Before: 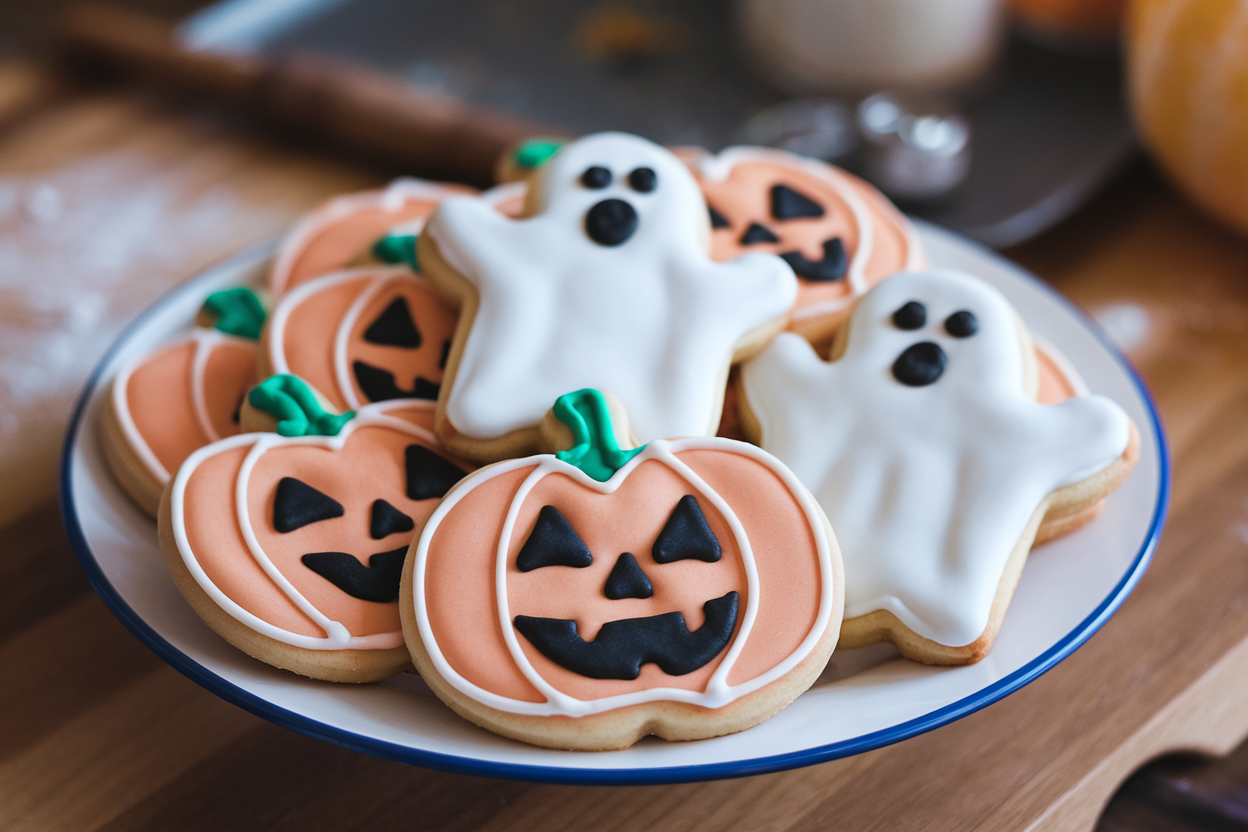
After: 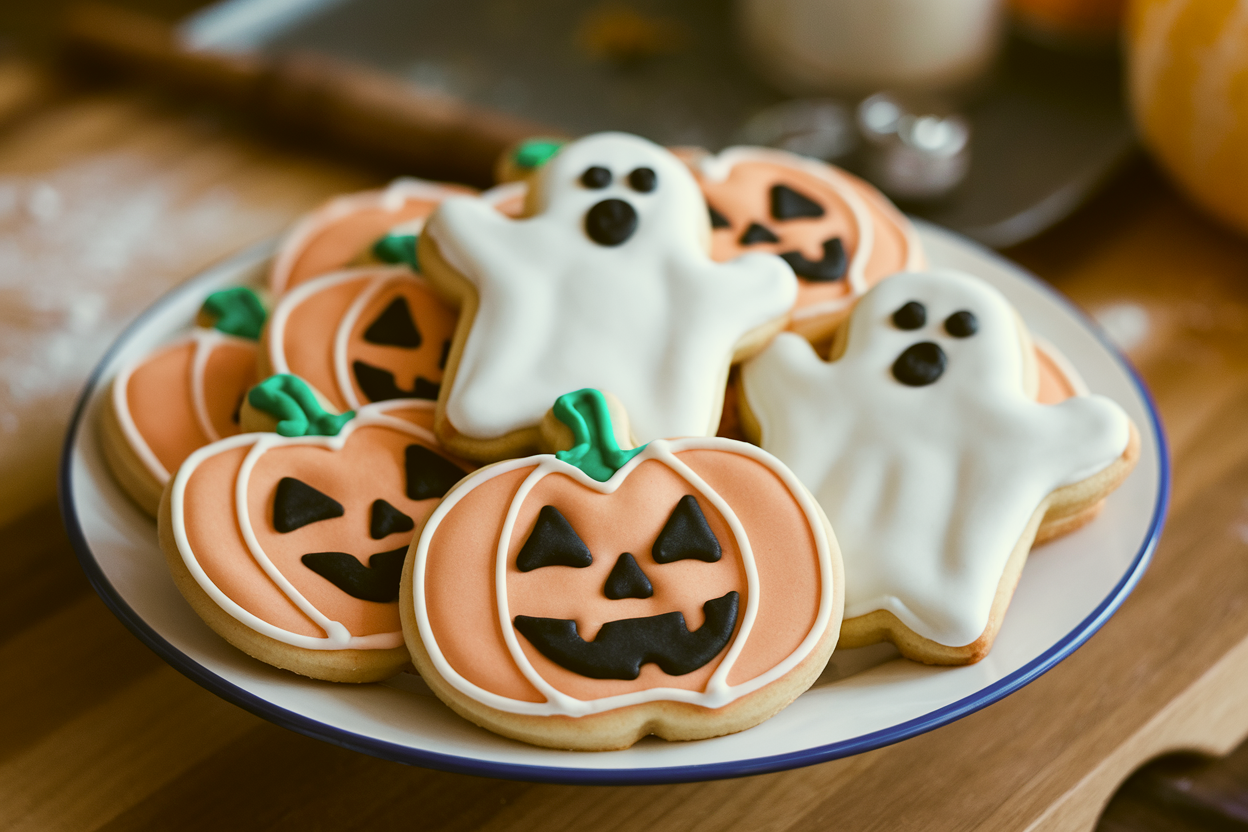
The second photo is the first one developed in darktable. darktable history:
color correction: highlights a* -1.38, highlights b* 10.05, shadows a* 0.287, shadows b* 18.94
